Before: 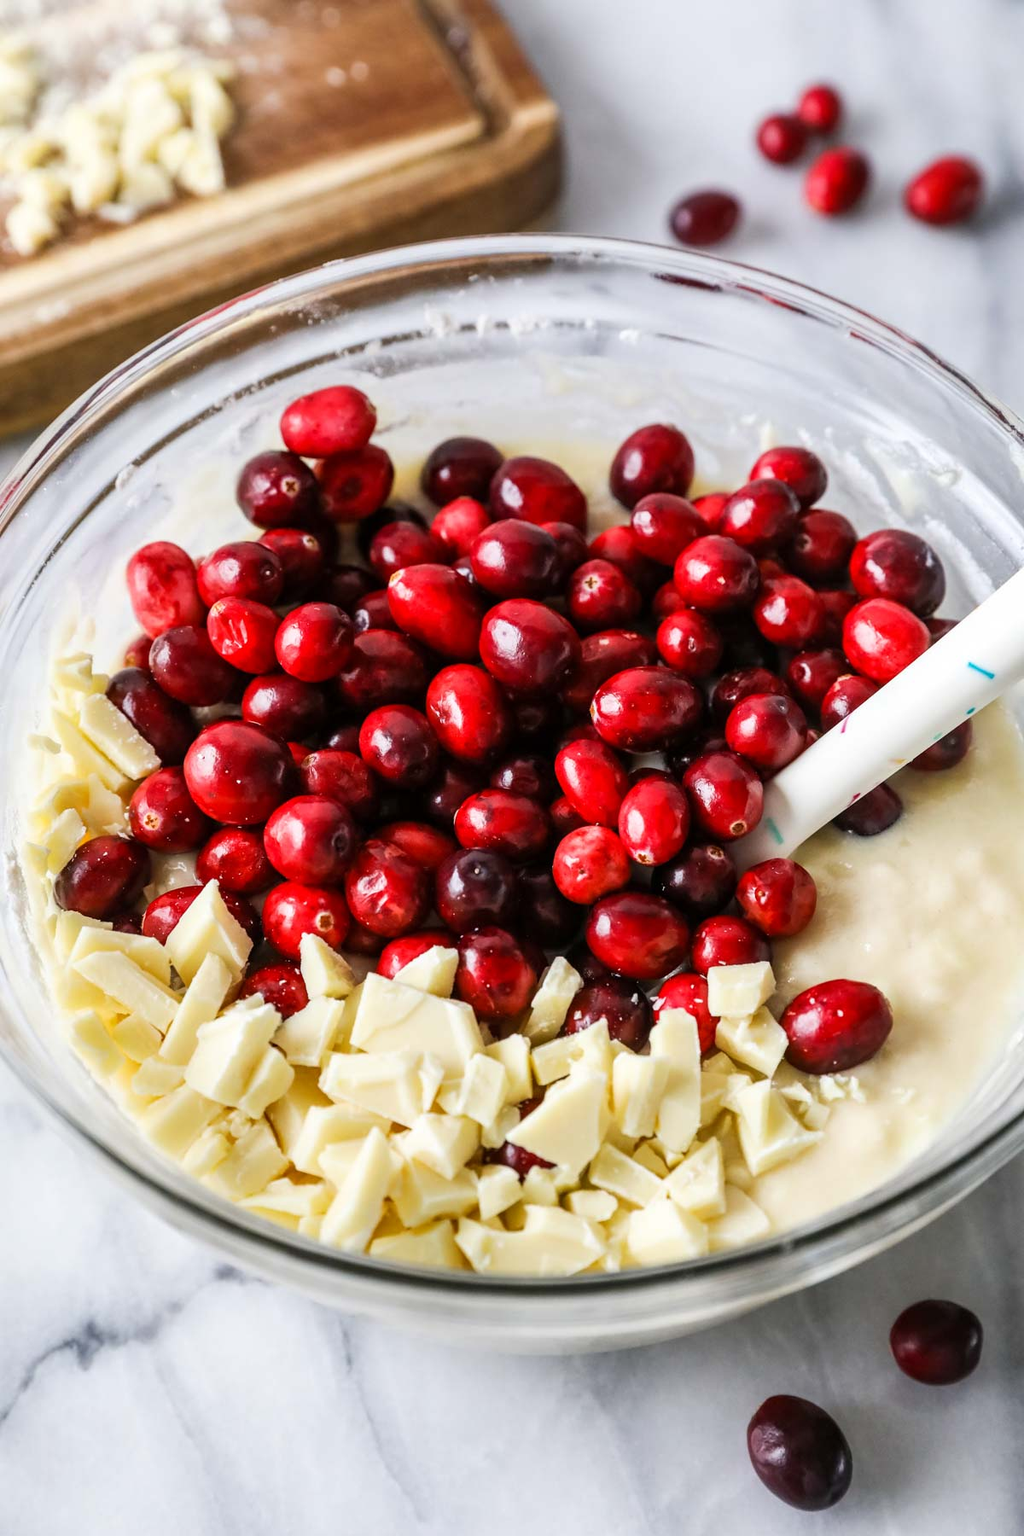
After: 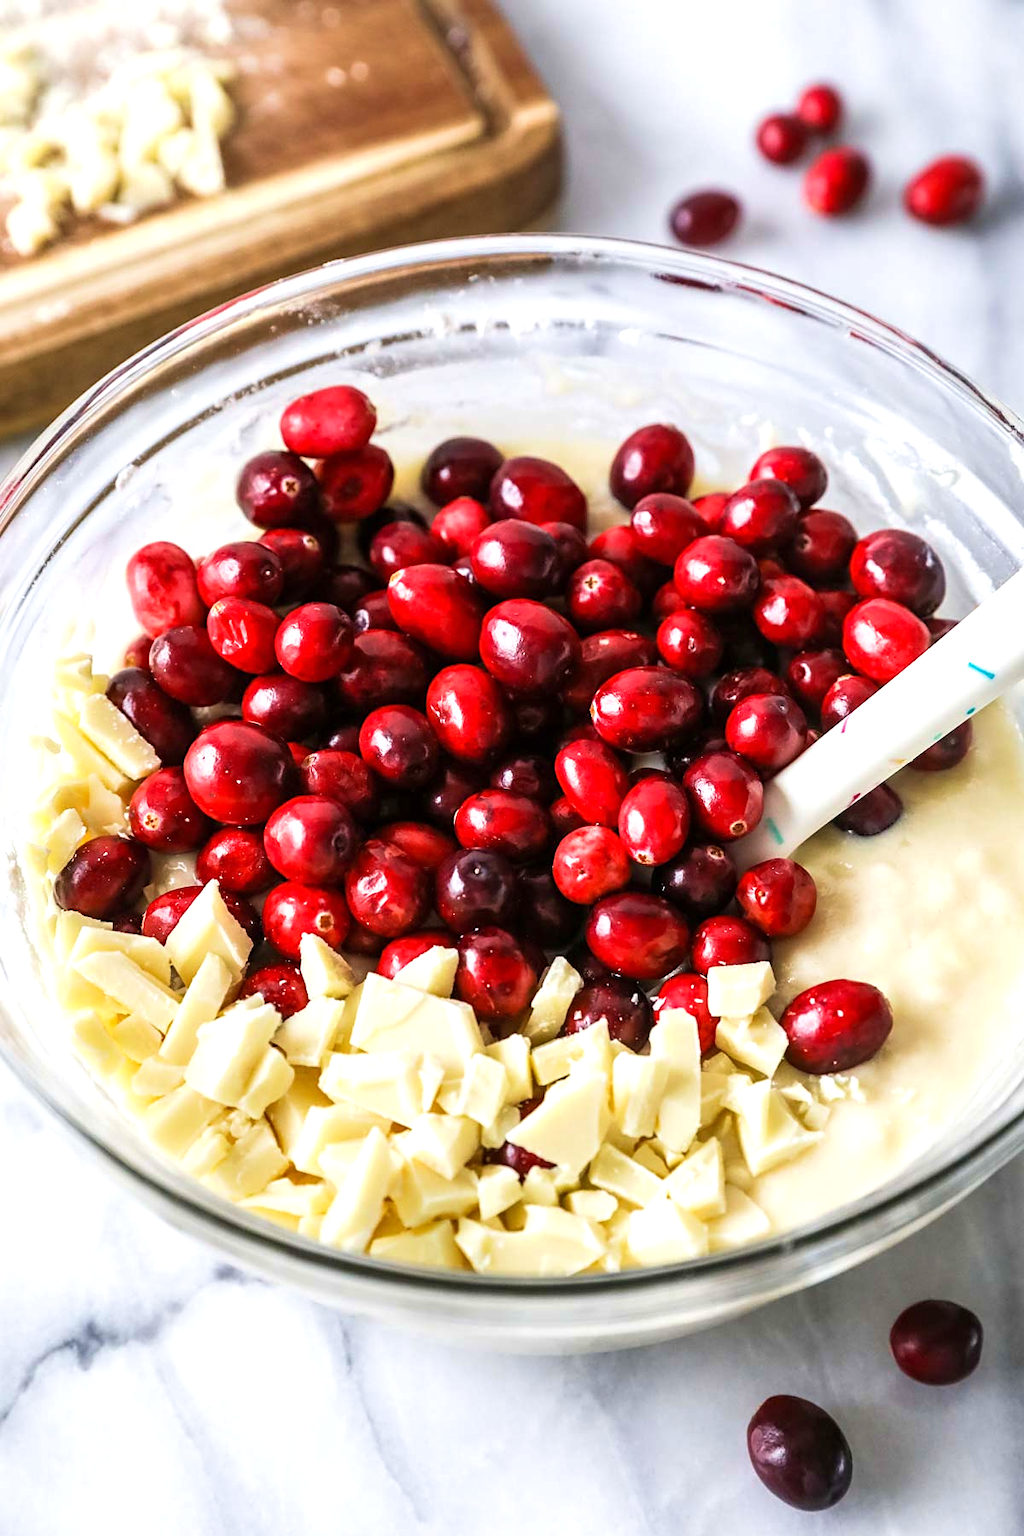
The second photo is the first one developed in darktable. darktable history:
exposure: exposure 0.374 EV, compensate exposure bias true, compensate highlight preservation false
velvia: on, module defaults
sharpen: amount 0.212
